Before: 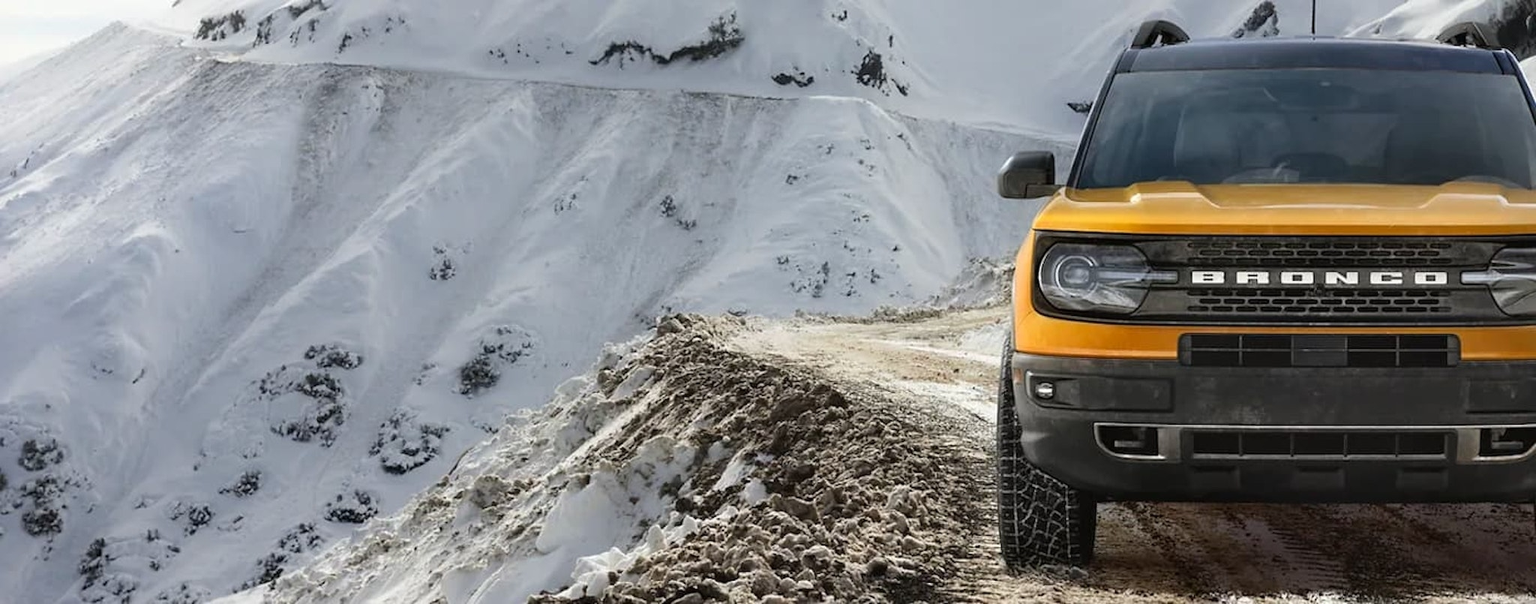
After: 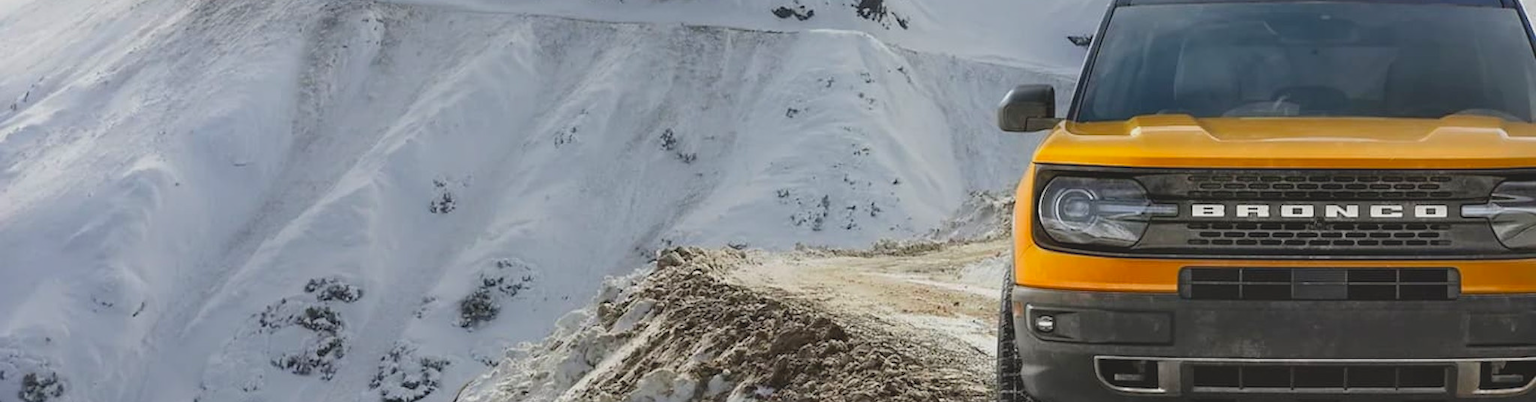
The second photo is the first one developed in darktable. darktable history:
crop: top 11.166%, bottom 22.168%
contrast brightness saturation: contrast -0.19, saturation 0.19
